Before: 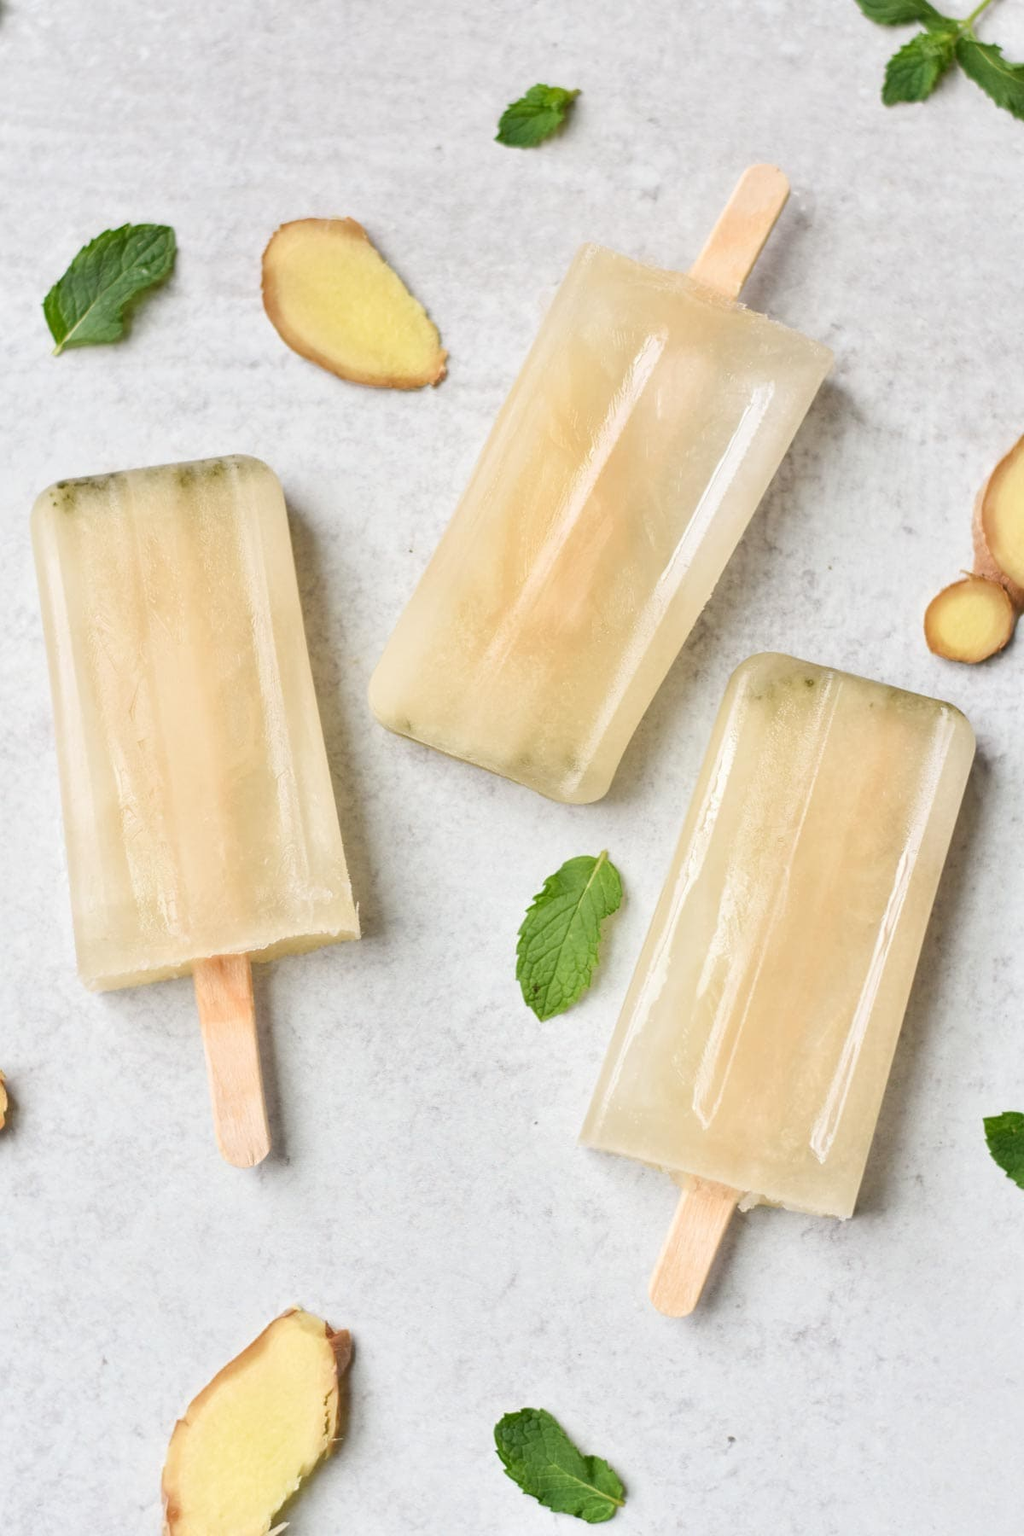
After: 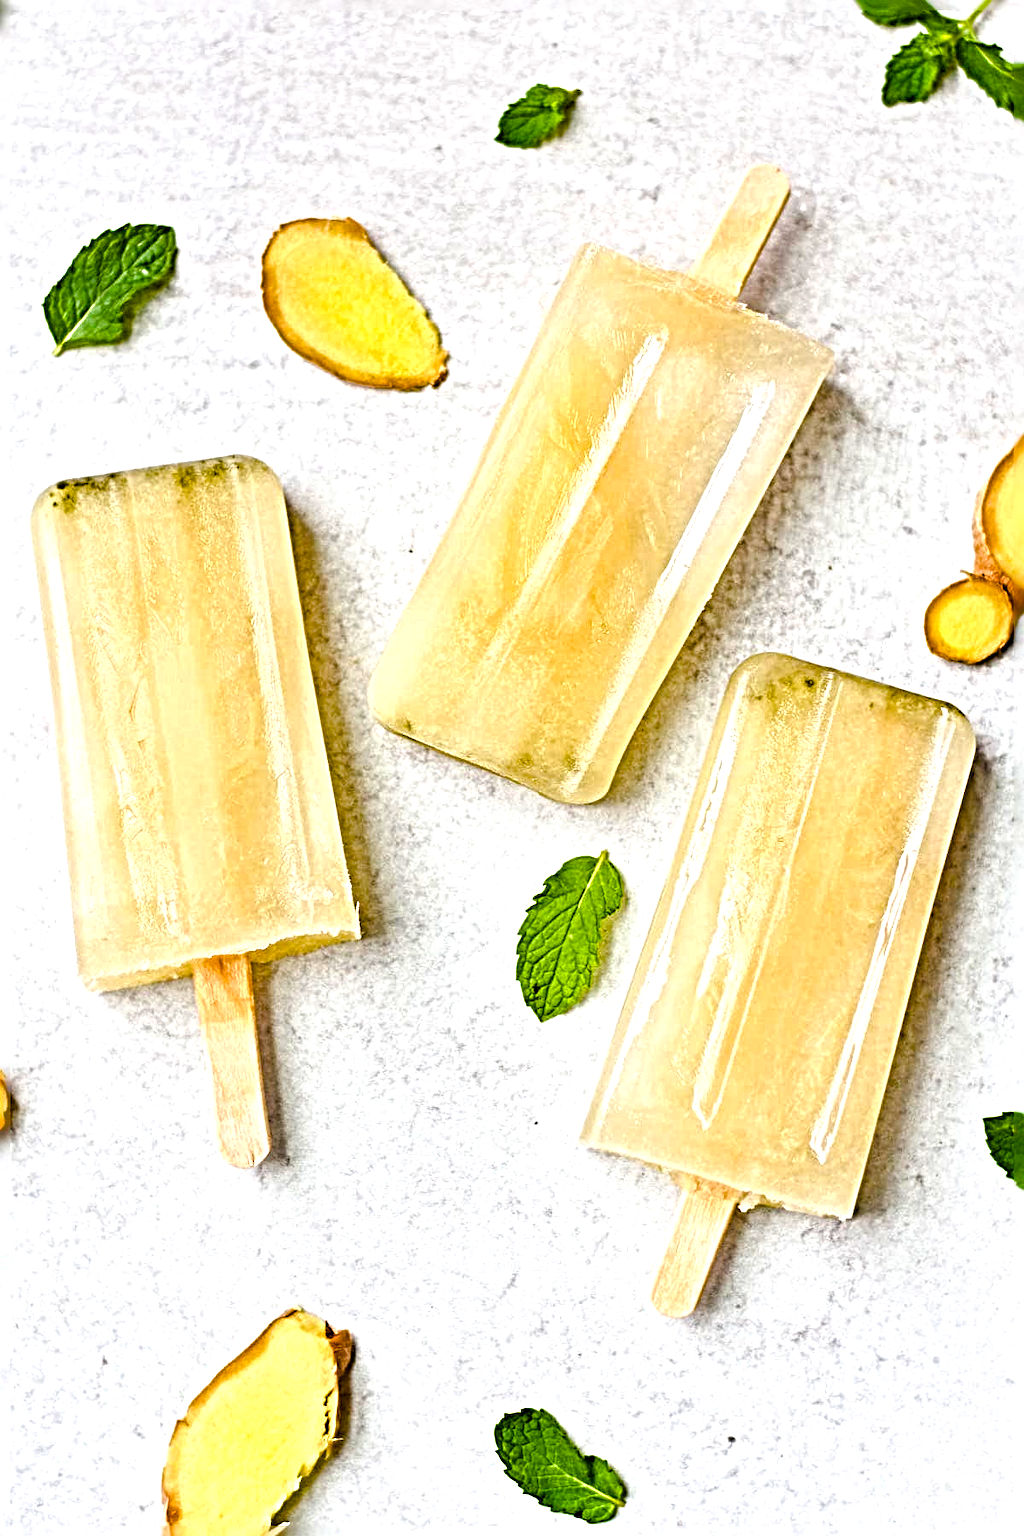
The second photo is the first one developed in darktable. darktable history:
local contrast: highlights 100%, shadows 100%, detail 120%, midtone range 0.2
sharpen: radius 6.3, amount 1.8, threshold 0
color balance rgb: linear chroma grading › shadows 10%, linear chroma grading › highlights 10%, linear chroma grading › global chroma 15%, linear chroma grading › mid-tones 15%, perceptual saturation grading › global saturation 40%, perceptual saturation grading › highlights -25%, perceptual saturation grading › mid-tones 35%, perceptual saturation grading › shadows 35%, perceptual brilliance grading › global brilliance 11.29%, global vibrance 11.29%
